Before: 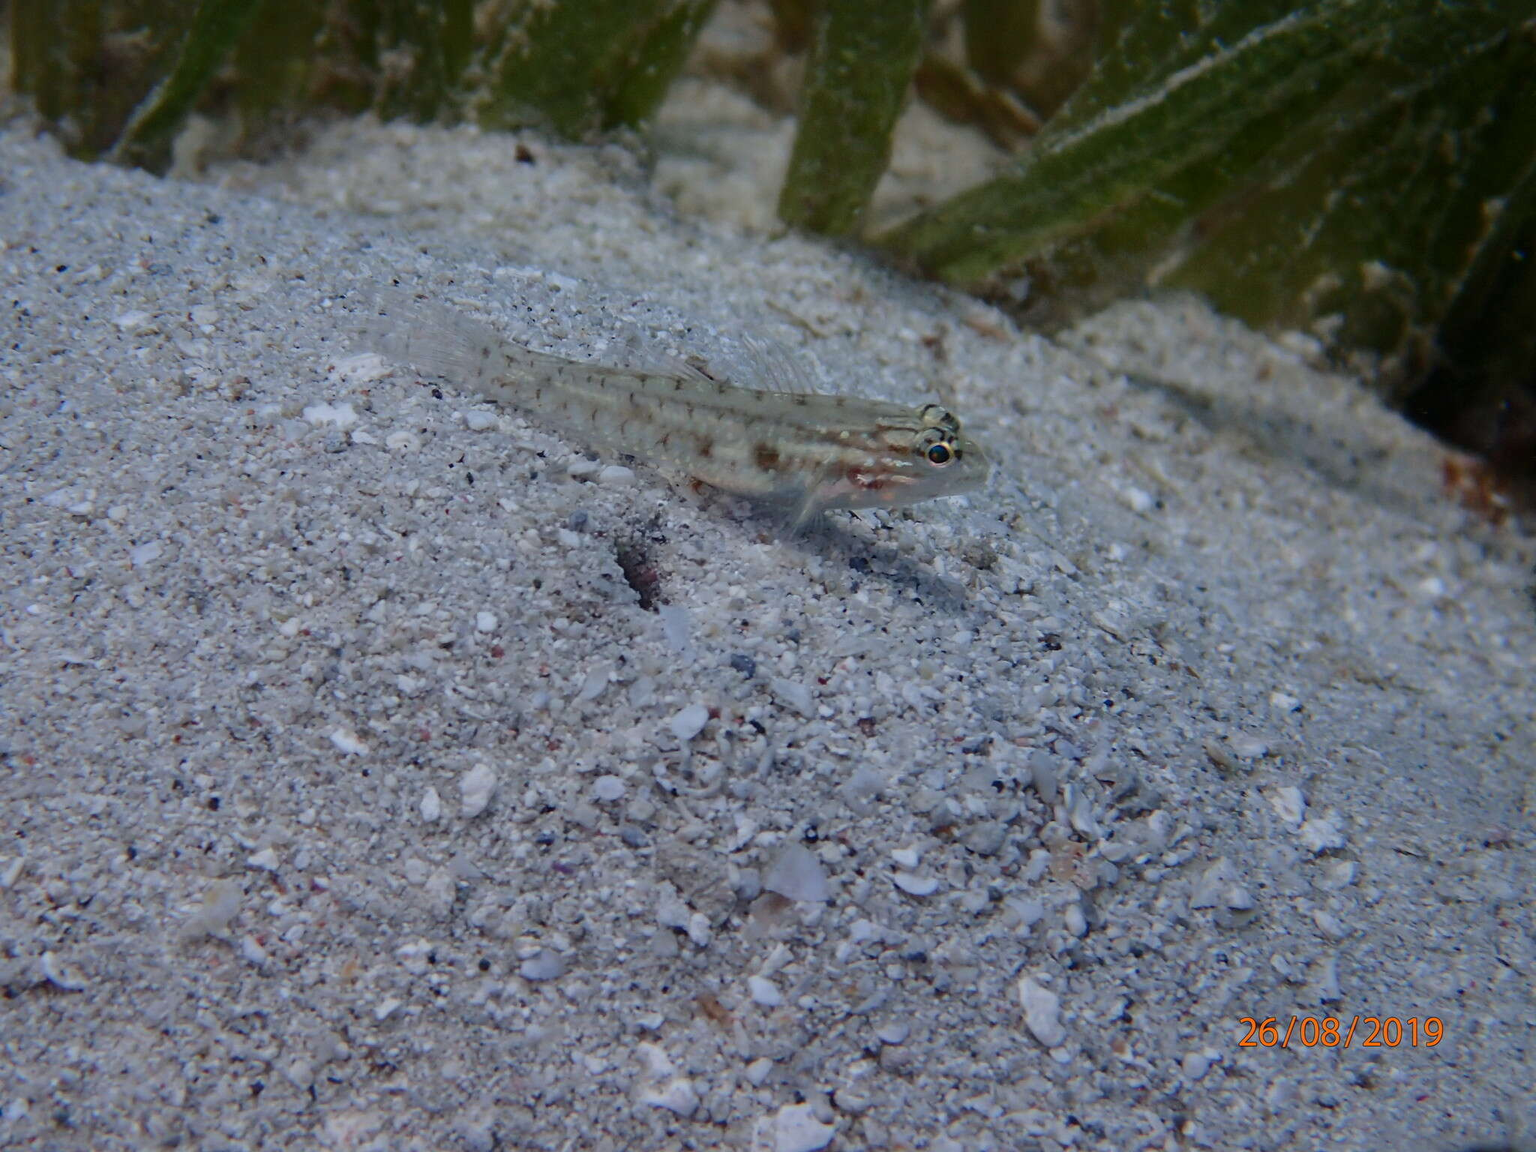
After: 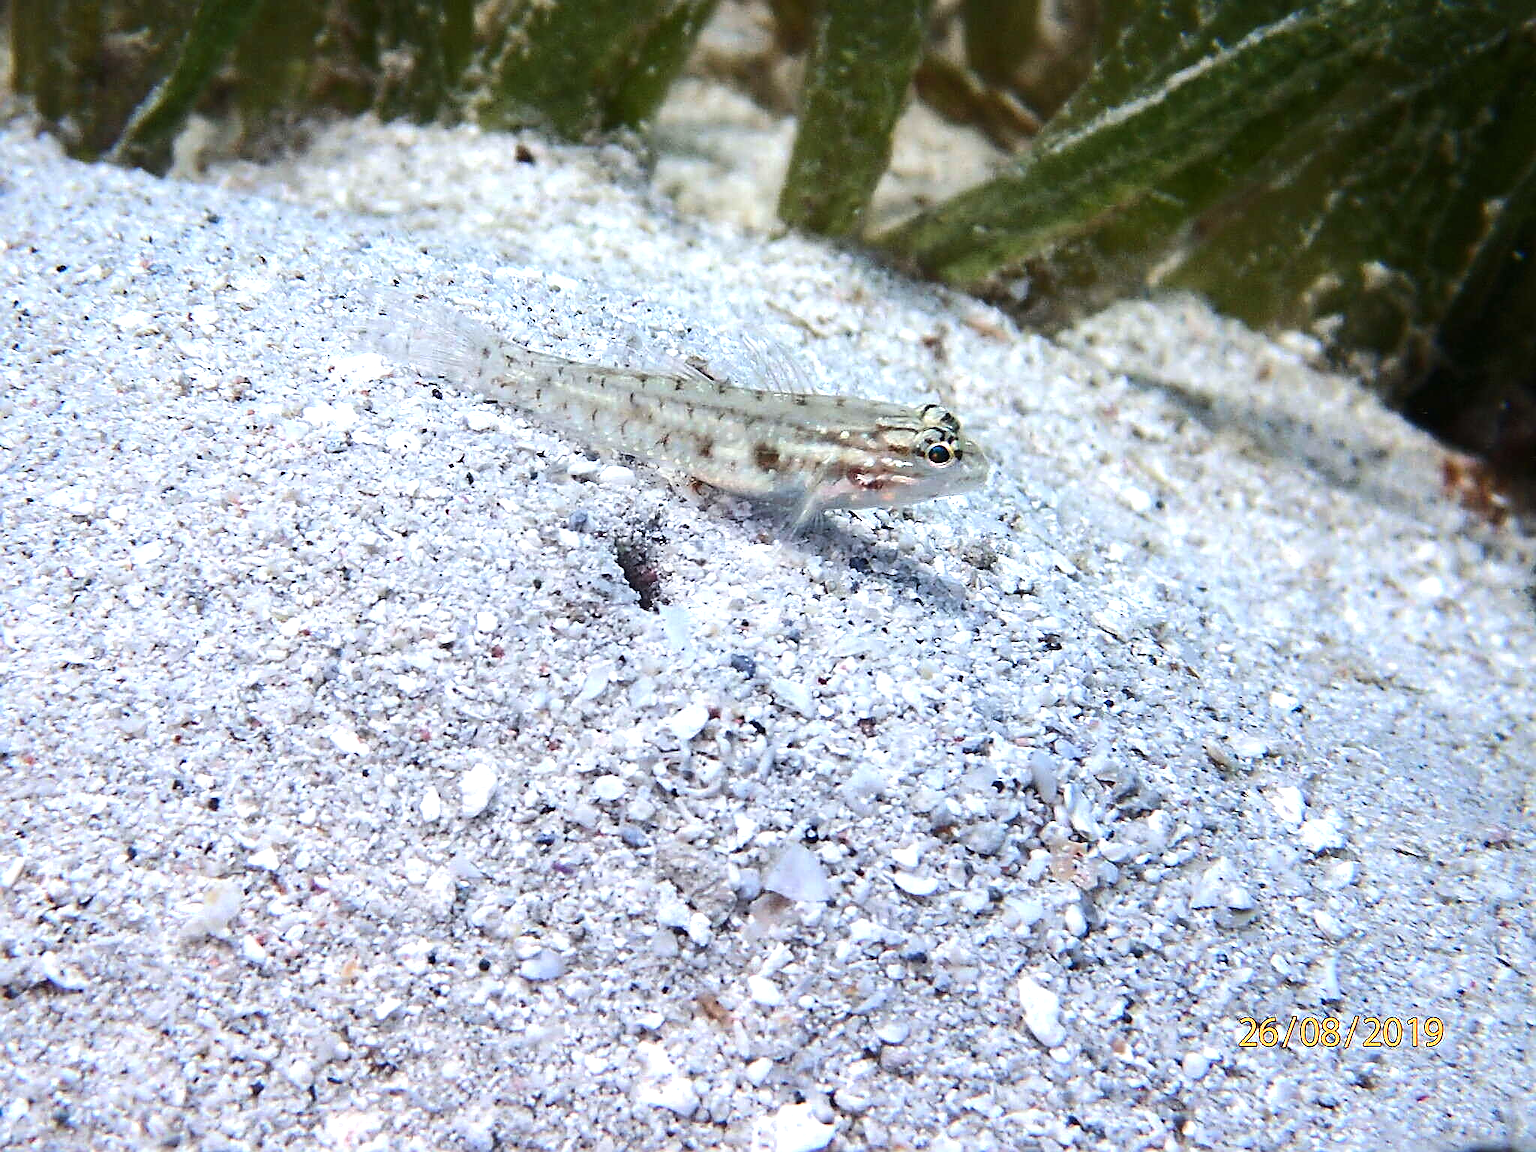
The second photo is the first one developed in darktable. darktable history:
sharpen: radius 1.4, amount 1.25, threshold 0.7
tone equalizer: -8 EV -0.75 EV, -7 EV -0.7 EV, -6 EV -0.6 EV, -5 EV -0.4 EV, -3 EV 0.4 EV, -2 EV 0.6 EV, -1 EV 0.7 EV, +0 EV 0.75 EV, edges refinement/feathering 500, mask exposure compensation -1.57 EV, preserve details no
exposure: black level correction 0, exposure 1.1 EV, compensate exposure bias true, compensate highlight preservation false
